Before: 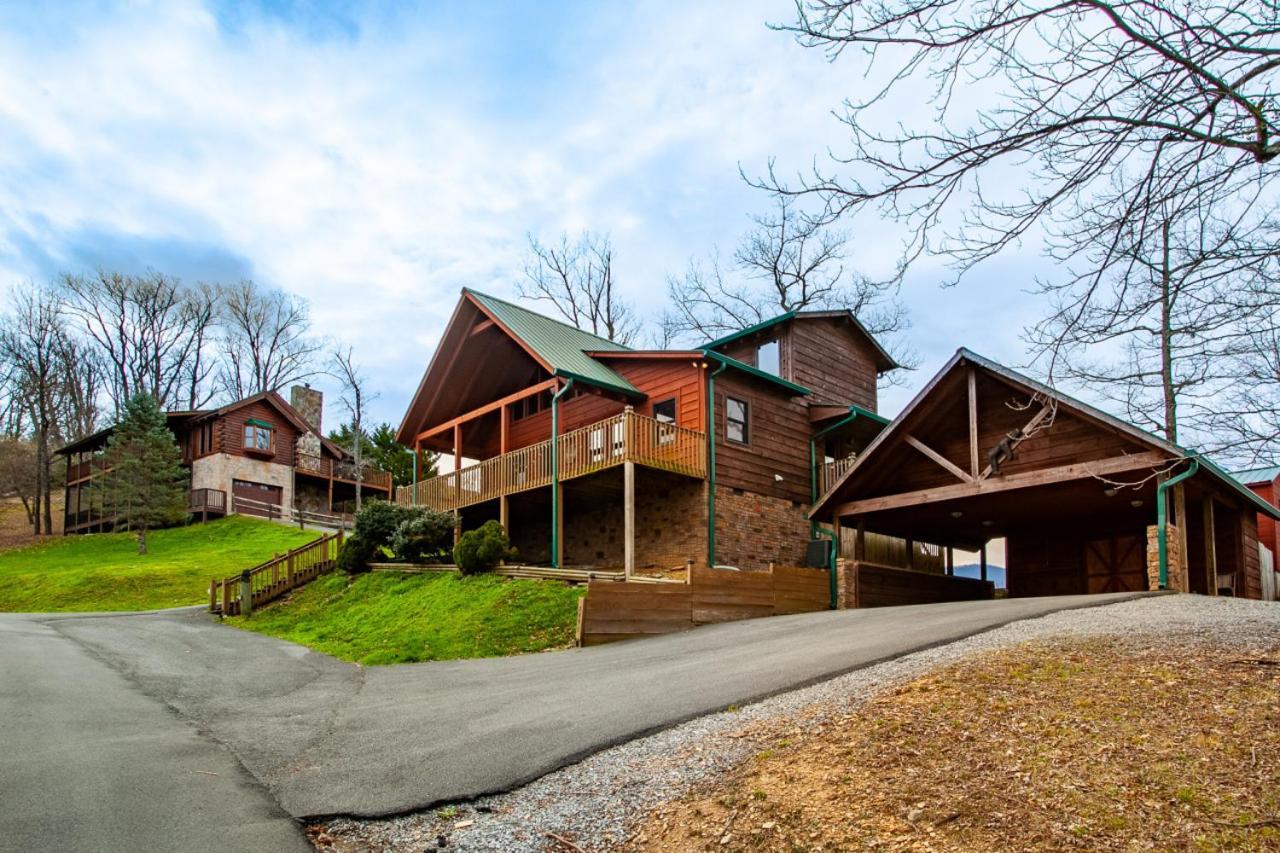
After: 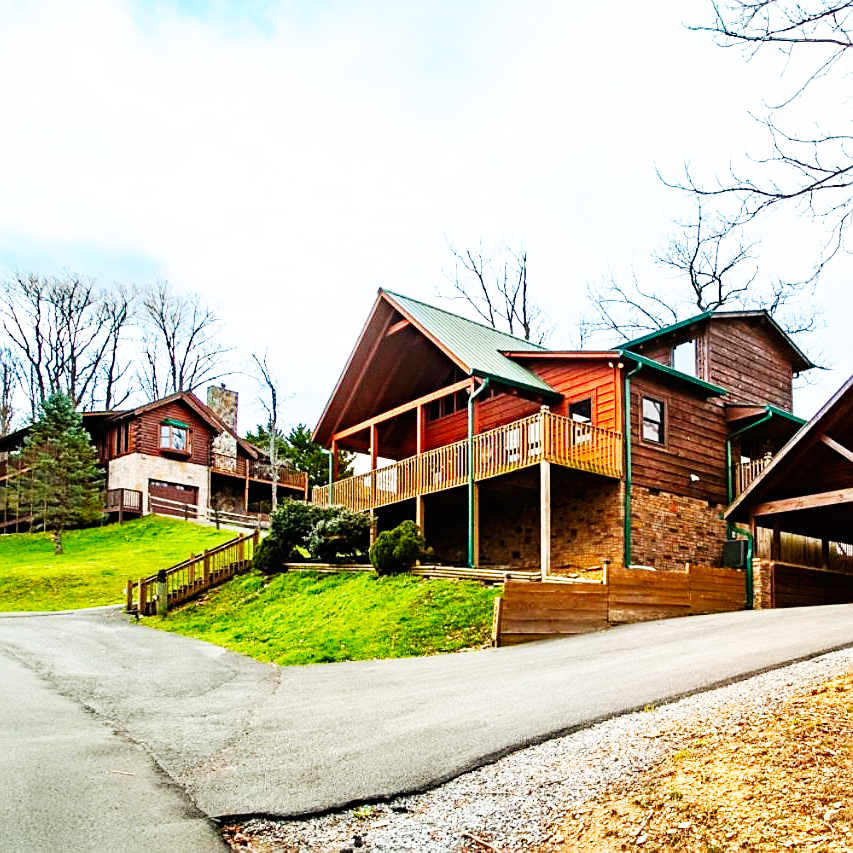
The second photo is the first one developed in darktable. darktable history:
crop and rotate: left 6.617%, right 26.717%
sharpen: on, module defaults
base curve: curves: ch0 [(0, 0) (0.007, 0.004) (0.027, 0.03) (0.046, 0.07) (0.207, 0.54) (0.442, 0.872) (0.673, 0.972) (1, 1)], preserve colors none
